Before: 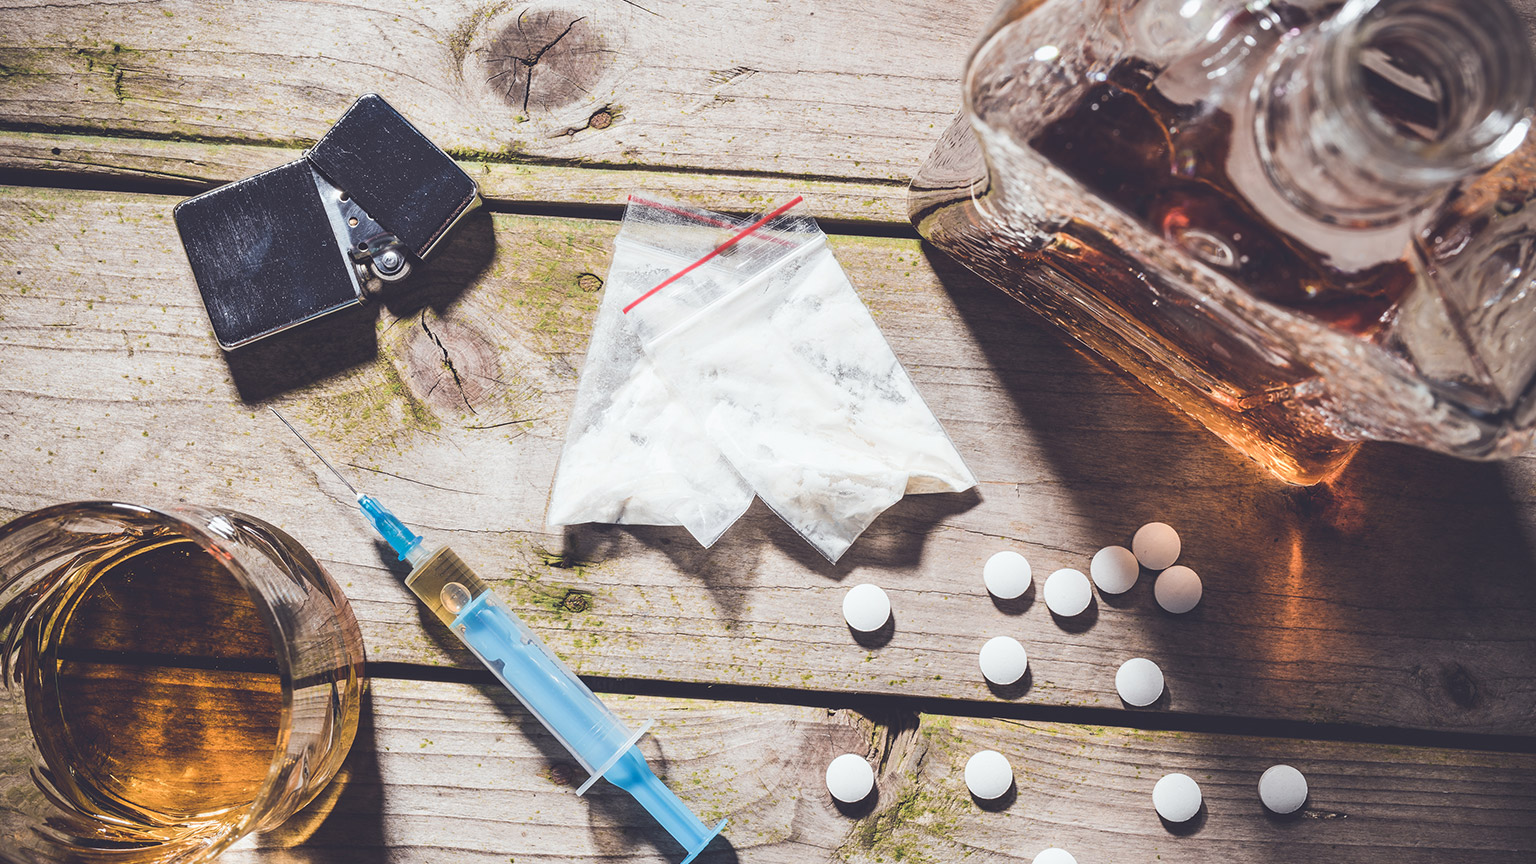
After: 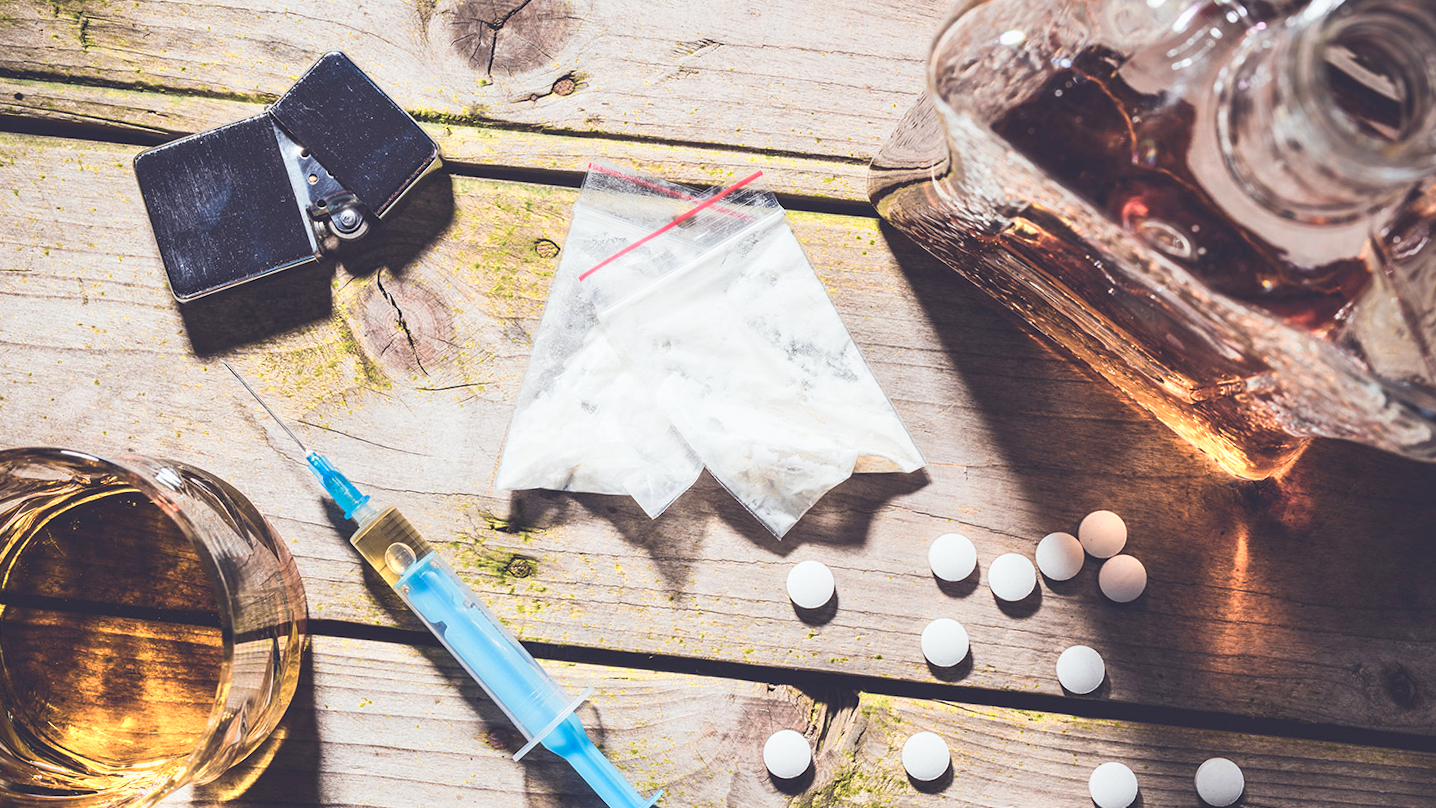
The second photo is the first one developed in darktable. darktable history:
crop and rotate: angle -2.26°
tone curve: curves: ch0 [(0, 0) (0.003, 0.003) (0.011, 0.012) (0.025, 0.026) (0.044, 0.046) (0.069, 0.072) (0.1, 0.104) (0.136, 0.141) (0.177, 0.185) (0.224, 0.234) (0.277, 0.289) (0.335, 0.349) (0.399, 0.415) (0.468, 0.488) (0.543, 0.566) (0.623, 0.649) (0.709, 0.739) (0.801, 0.834) (0.898, 0.923) (1, 1)], preserve colors none
color zones: curves: ch0 [(0.099, 0.624) (0.257, 0.596) (0.384, 0.376) (0.529, 0.492) (0.697, 0.564) (0.768, 0.532) (0.908, 0.644)]; ch1 [(0.112, 0.564) (0.254, 0.612) (0.432, 0.676) (0.592, 0.456) (0.743, 0.684) (0.888, 0.536)]; ch2 [(0.25, 0.5) (0.469, 0.36) (0.75, 0.5)]
